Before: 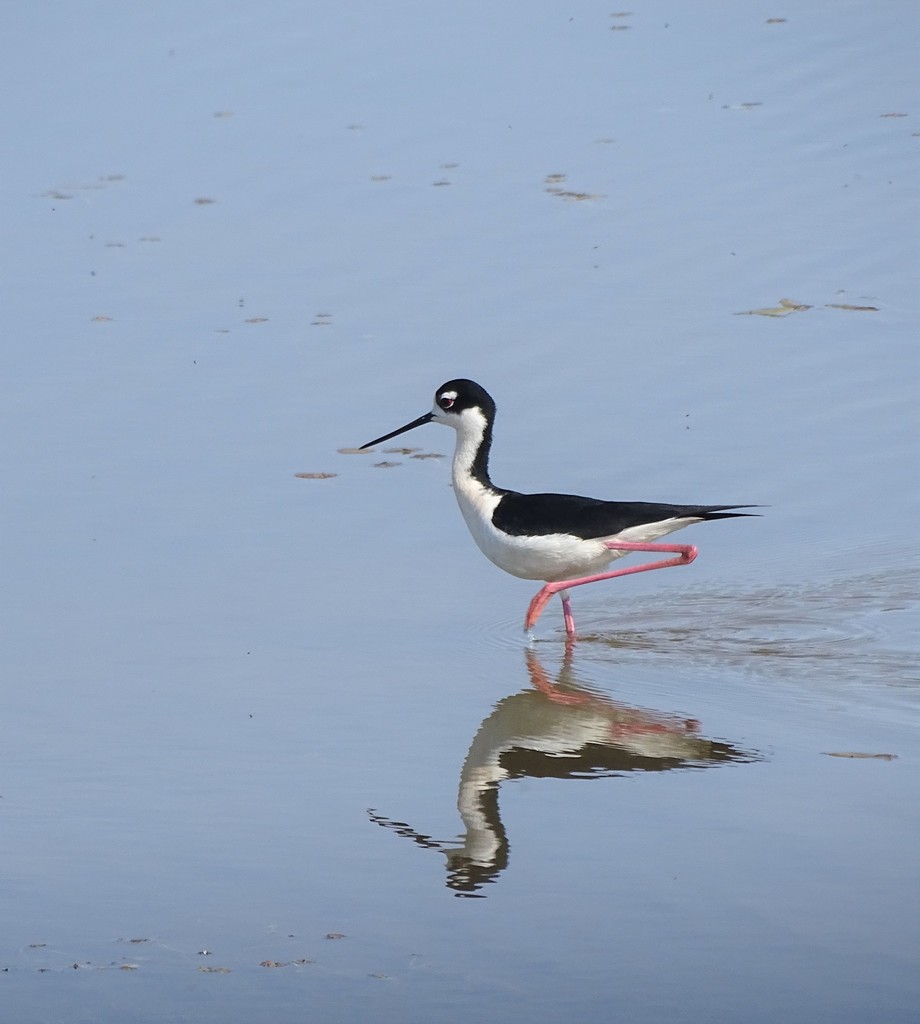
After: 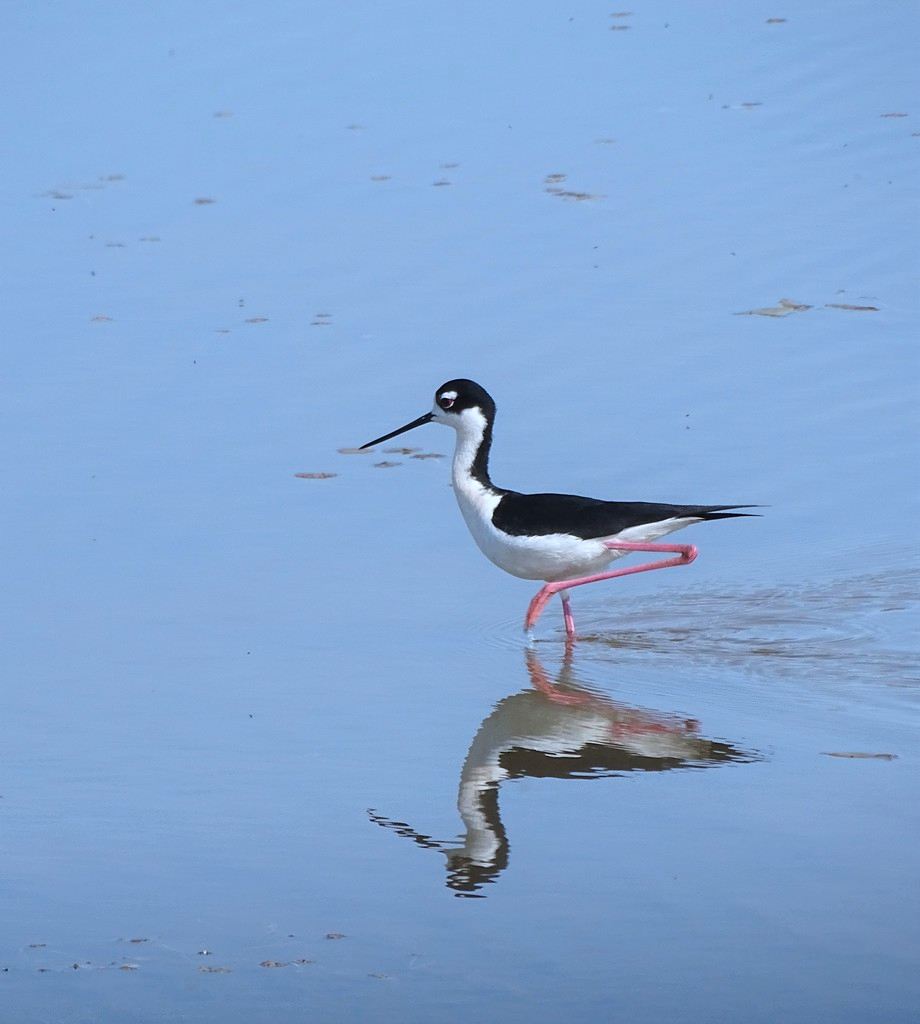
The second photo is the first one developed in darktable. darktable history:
color correction: highlights a* -2.21, highlights b* -18.52
